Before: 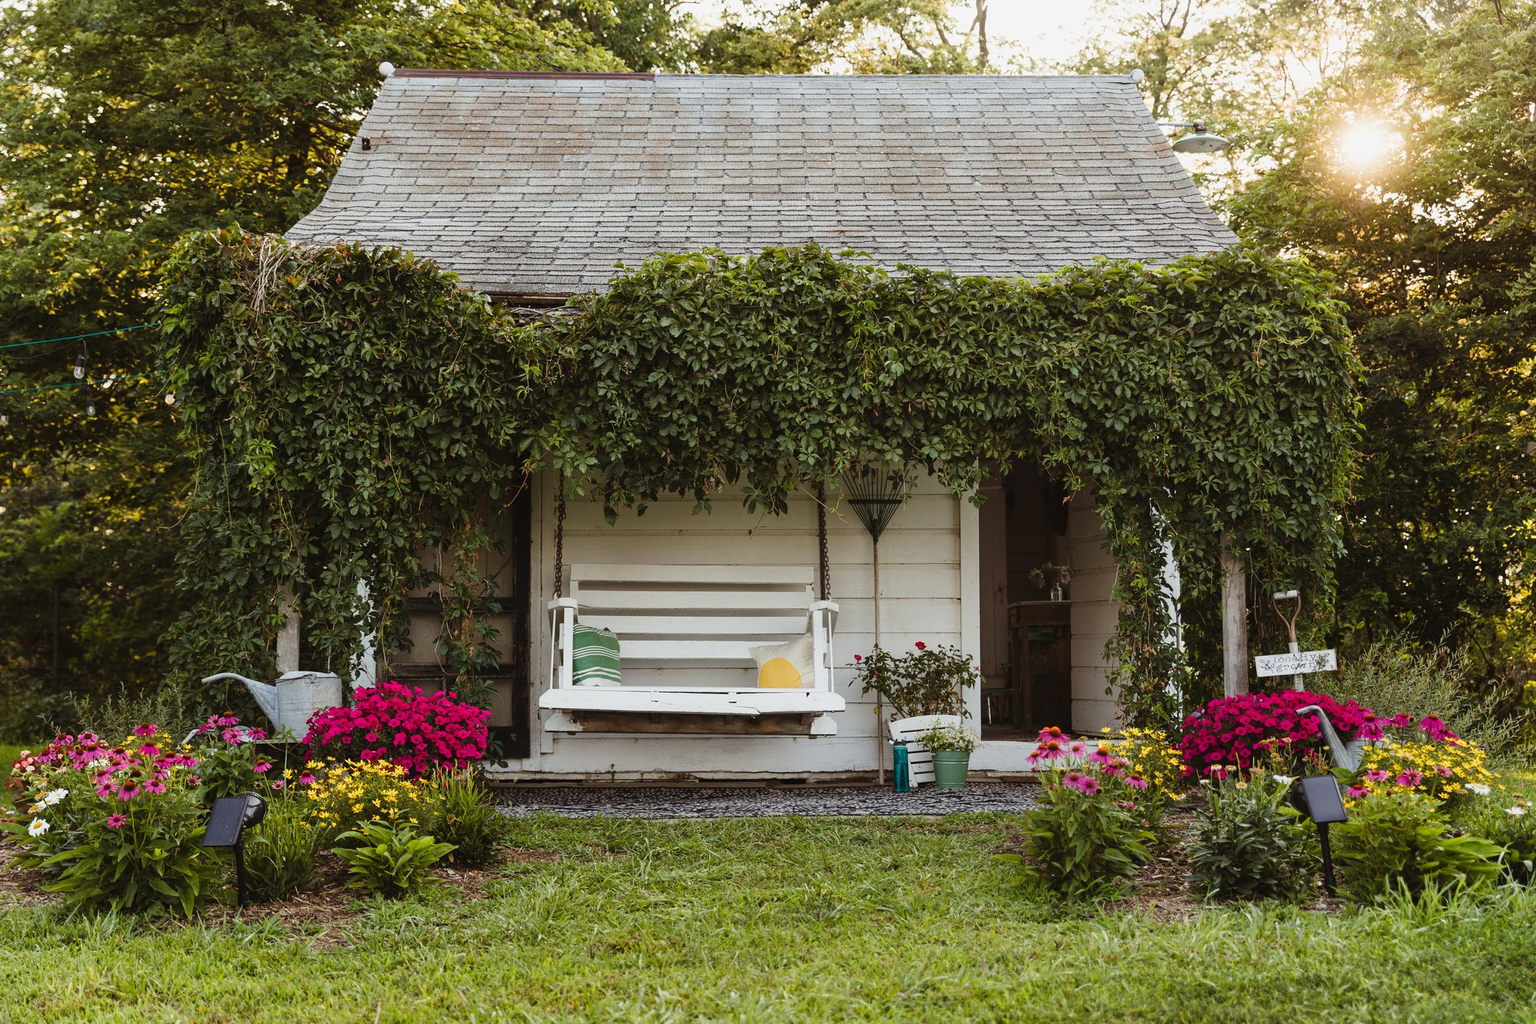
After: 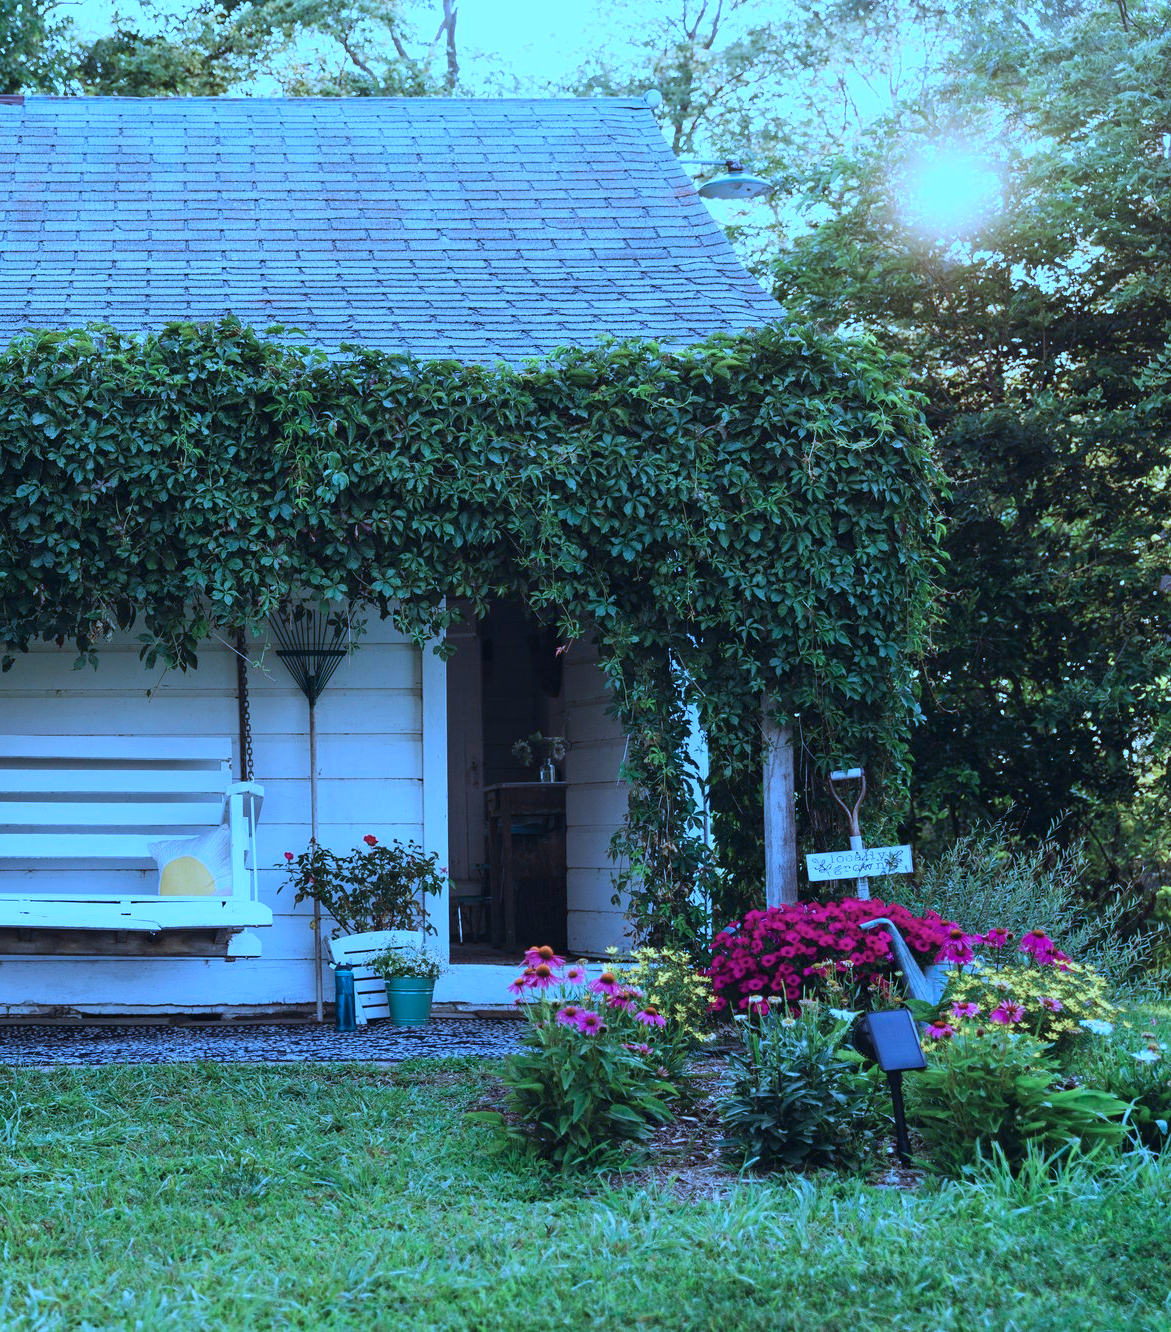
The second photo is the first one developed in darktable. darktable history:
crop: left 41.402%
color calibration: illuminant as shot in camera, x 0.462, y 0.419, temperature 2651.64 K
